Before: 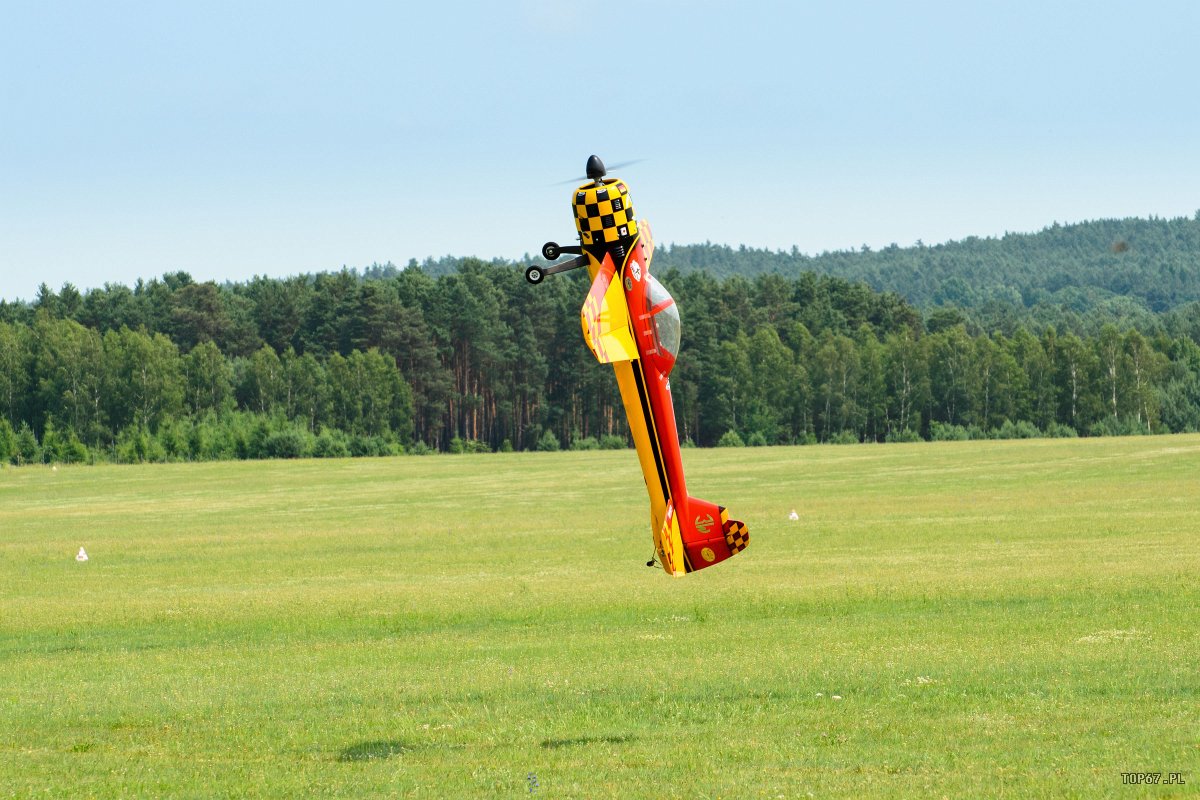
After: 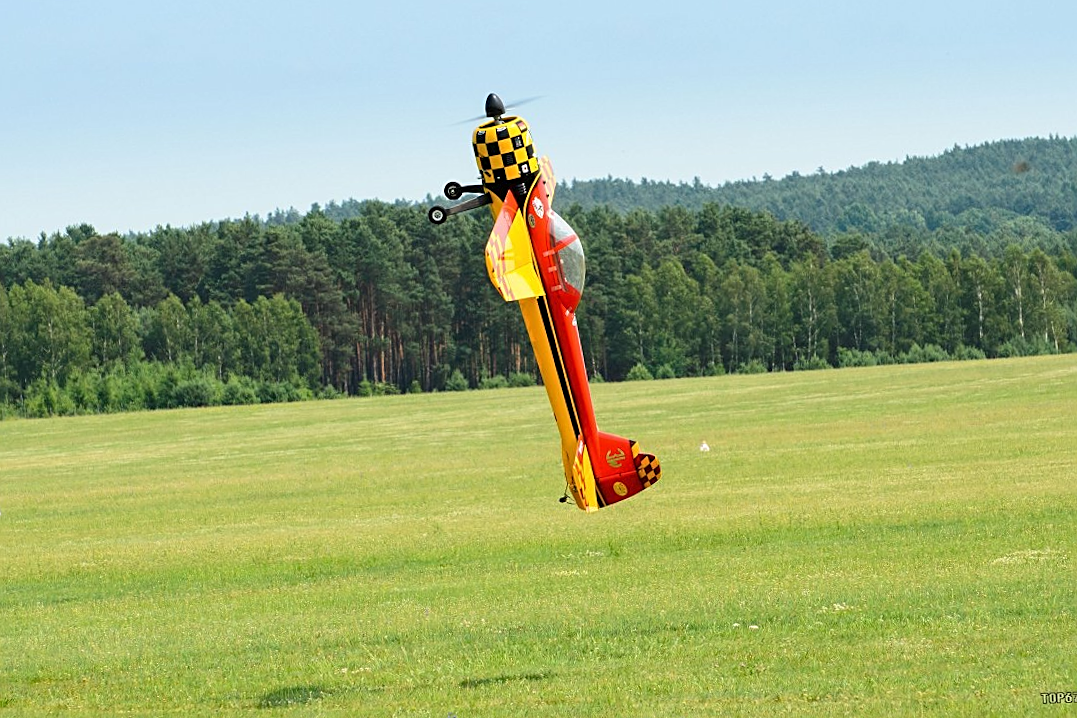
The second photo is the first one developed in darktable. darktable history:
sharpen: on, module defaults
crop and rotate: angle 1.96°, left 5.673%, top 5.673%
